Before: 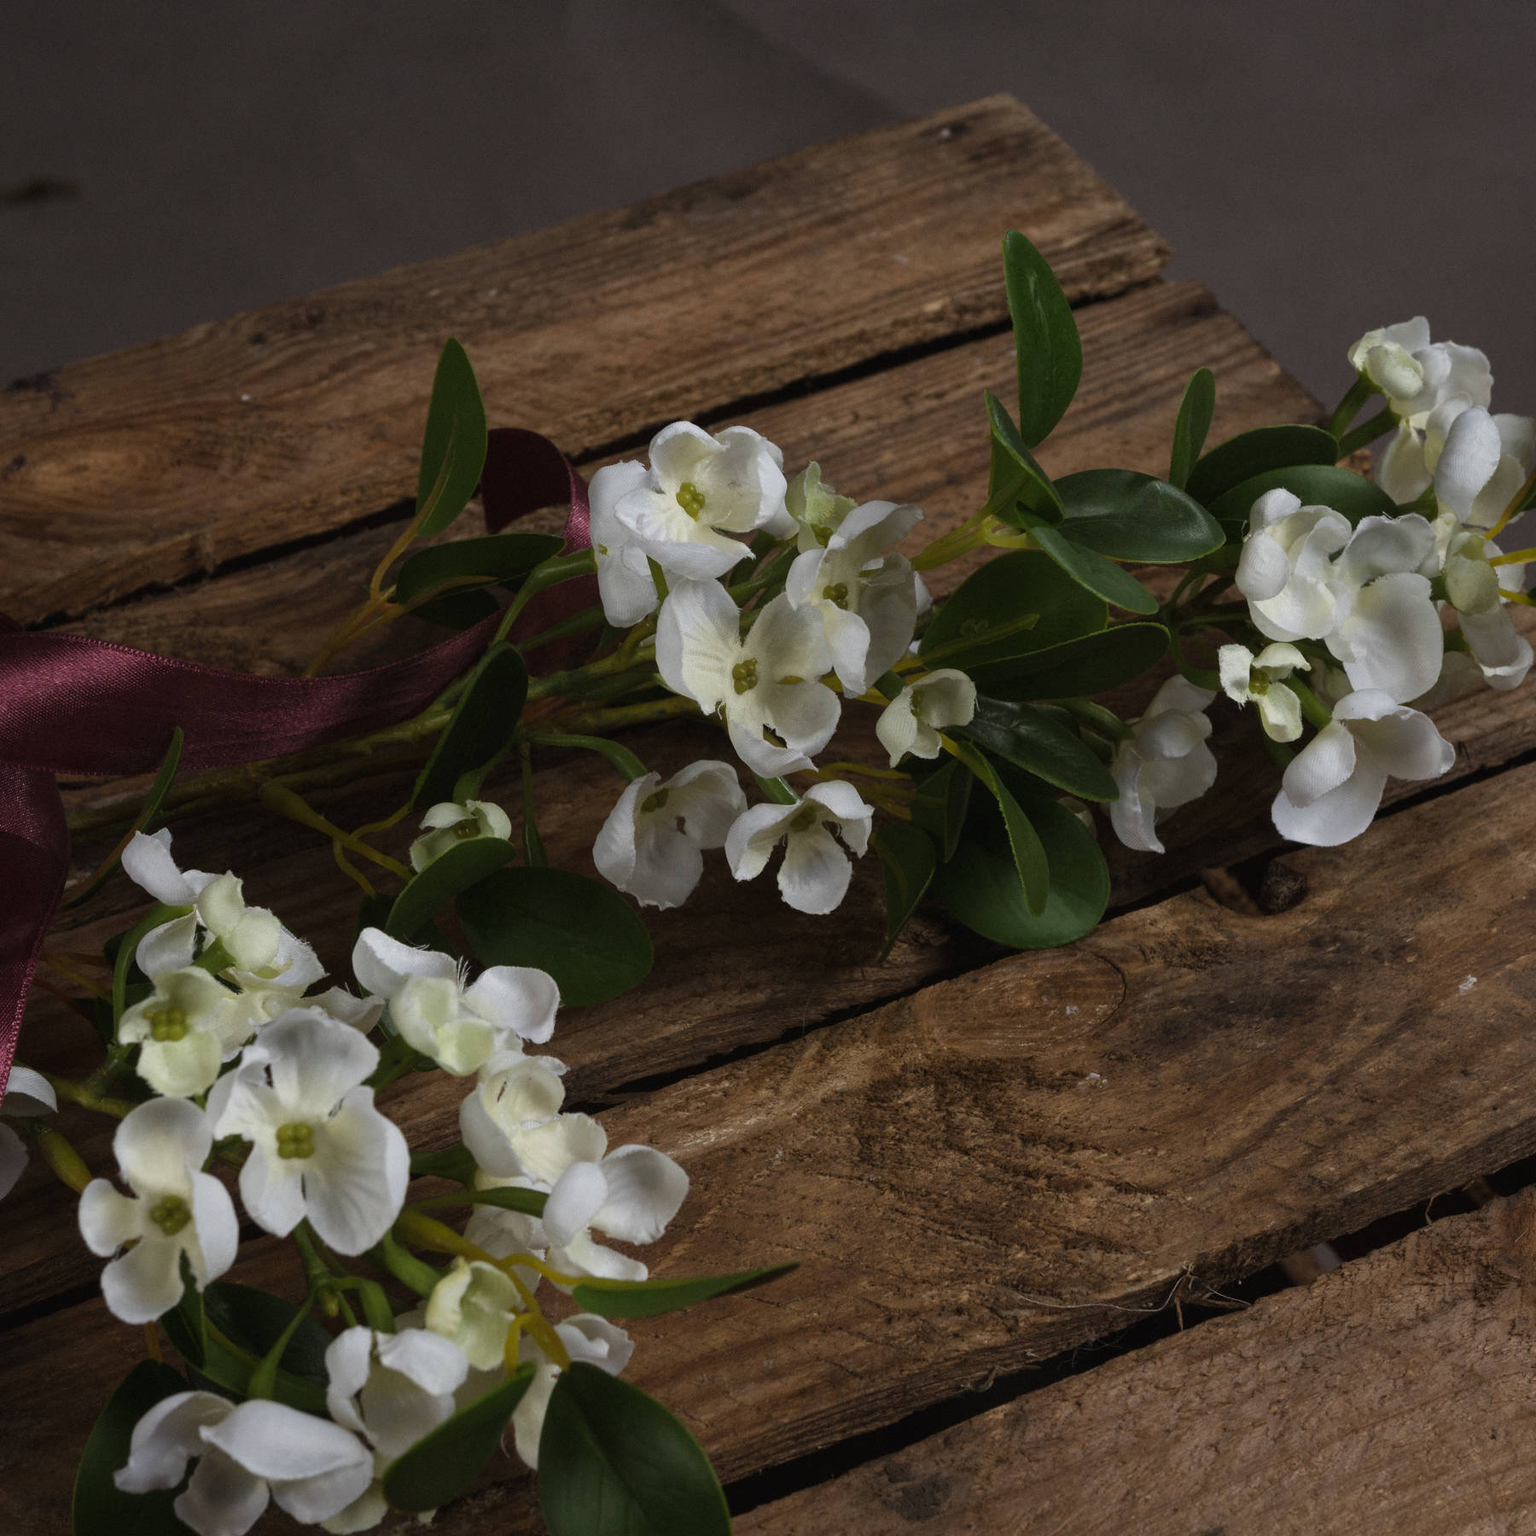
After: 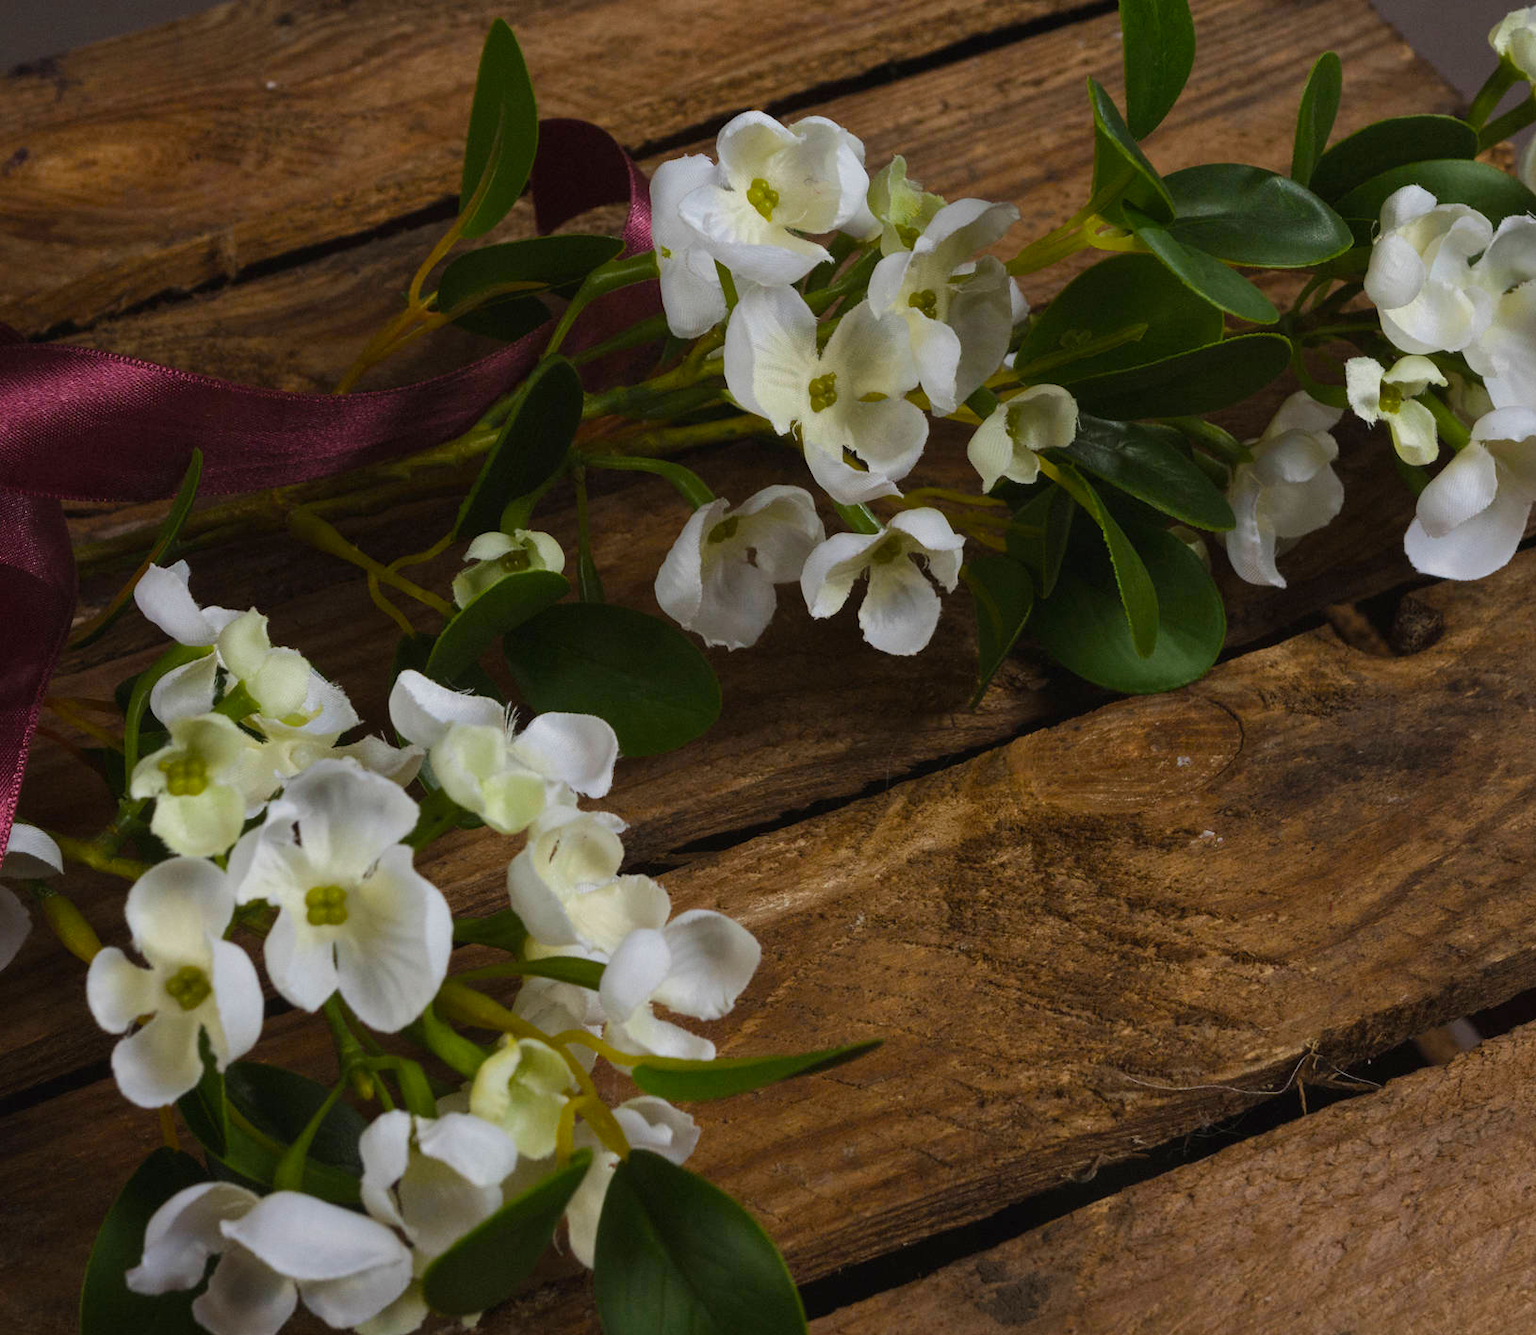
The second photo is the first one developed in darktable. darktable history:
color balance rgb: perceptual saturation grading › global saturation 25%, perceptual brilliance grading › mid-tones 10%, perceptual brilliance grading › shadows 15%, global vibrance 20%
crop: top 20.916%, right 9.437%, bottom 0.316%
